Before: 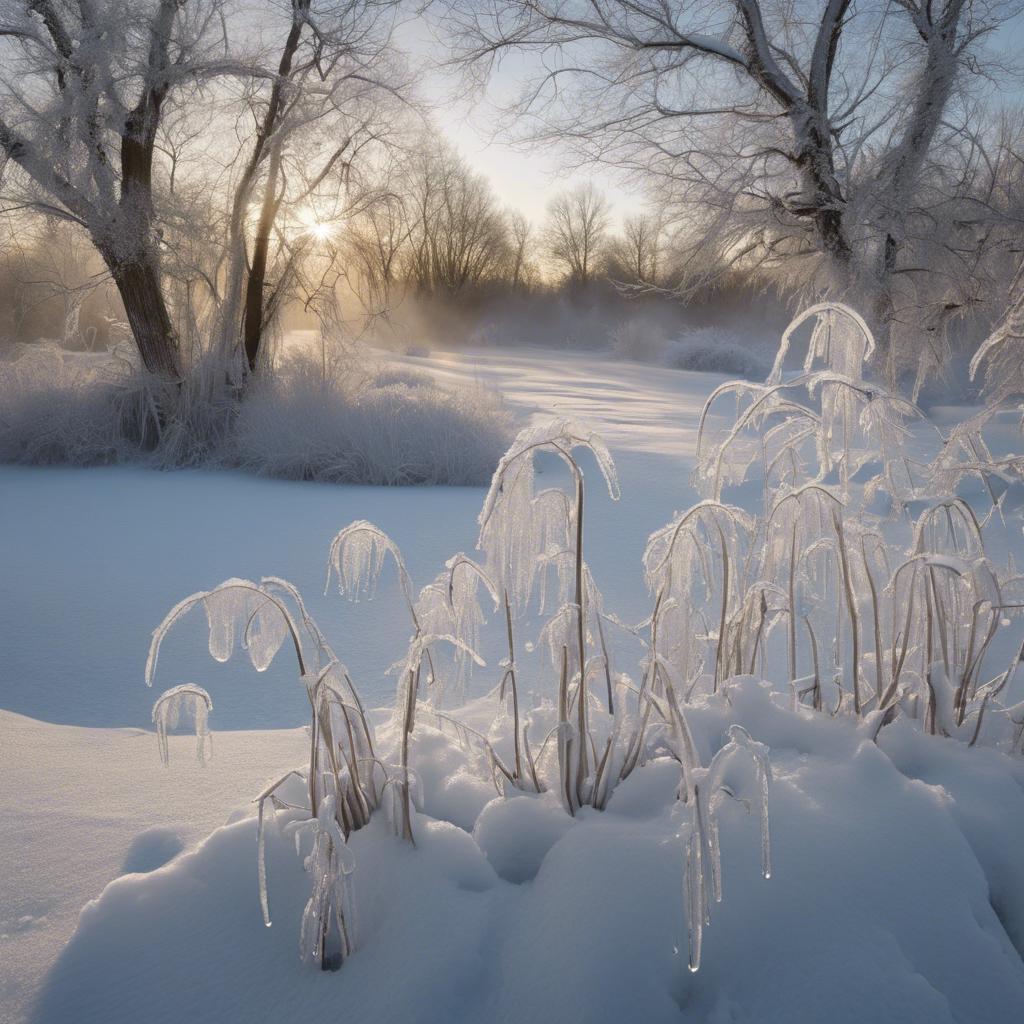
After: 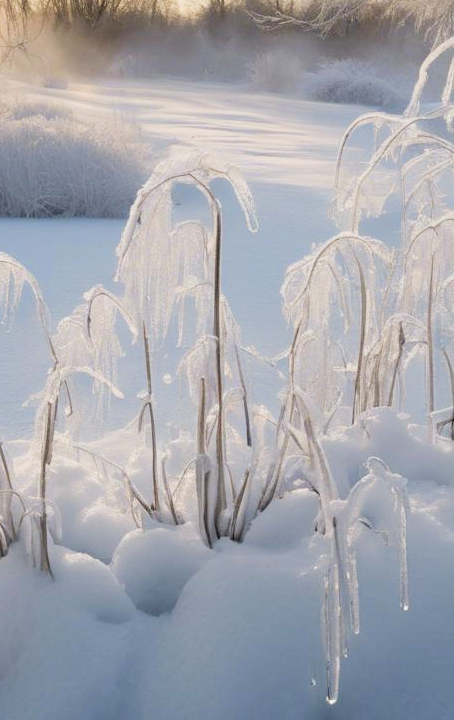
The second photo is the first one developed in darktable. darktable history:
filmic rgb: black relative exposure -5 EV, hardness 2.88, contrast 1.2
crop: left 35.432%, top 26.233%, right 20.145%, bottom 3.432%
exposure: black level correction 0.001, exposure 0.675 EV, compensate highlight preservation false
